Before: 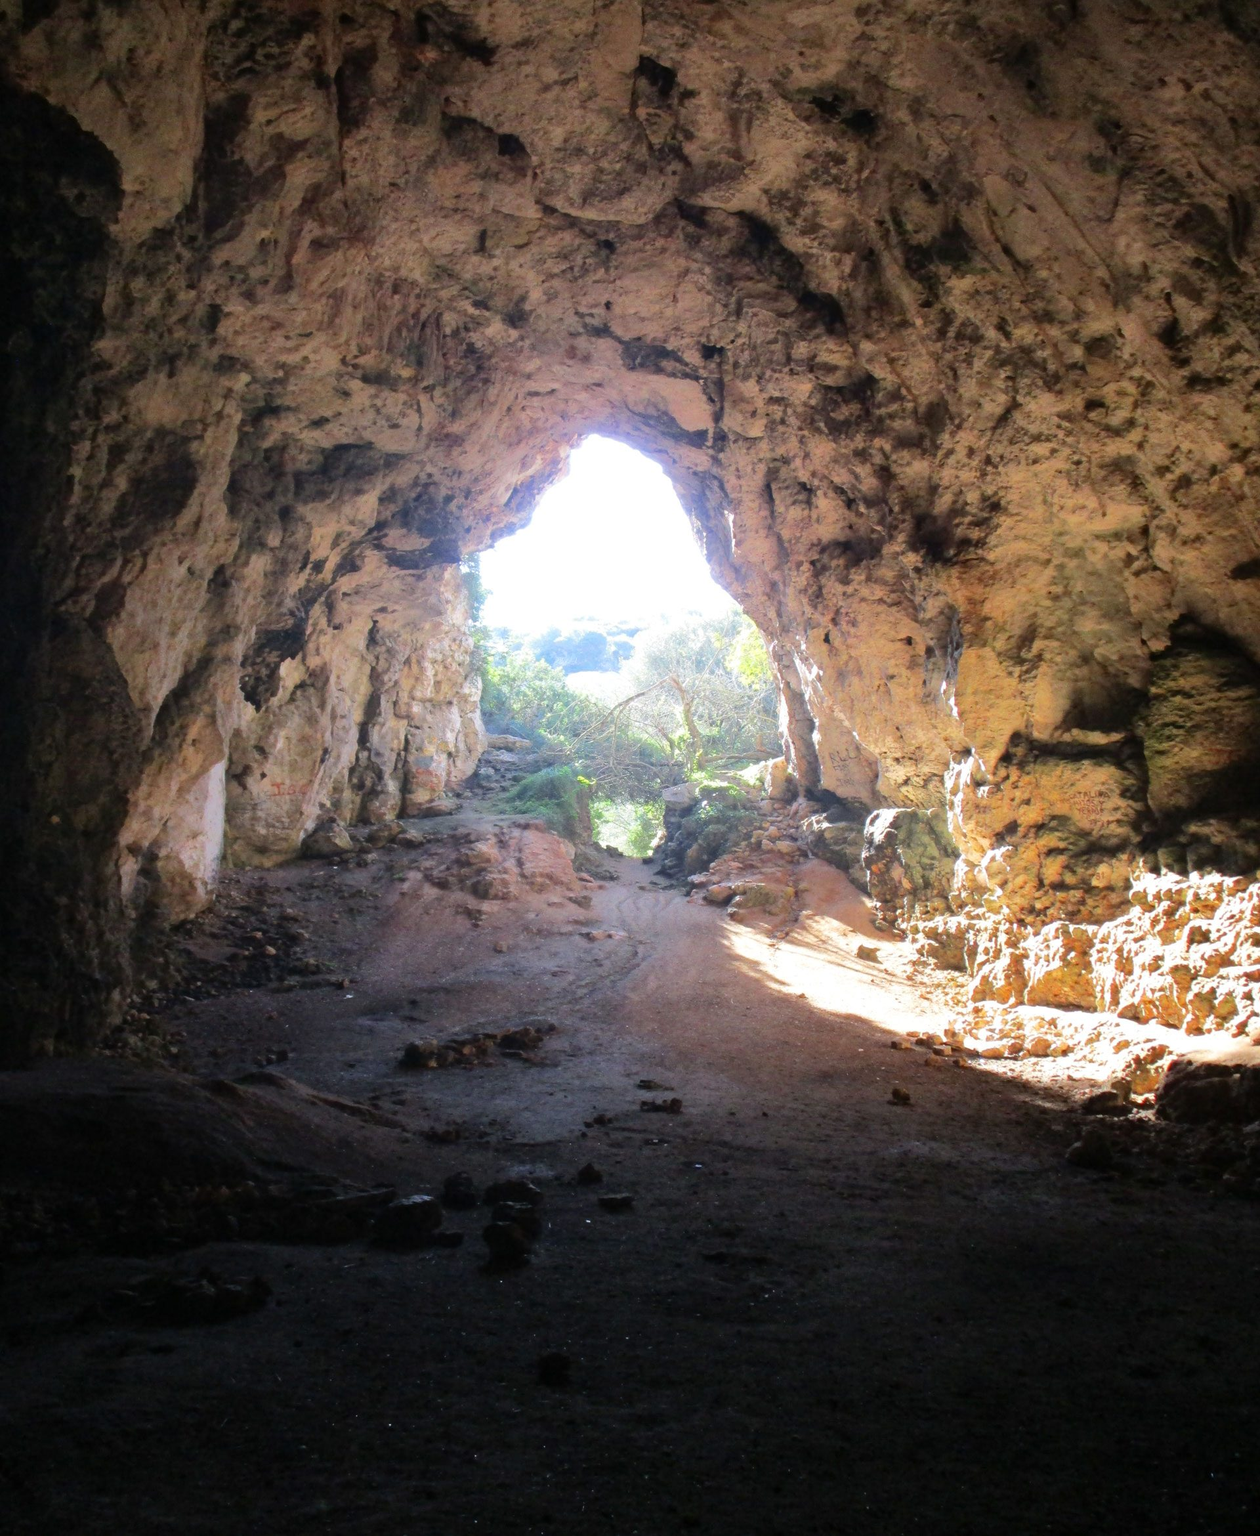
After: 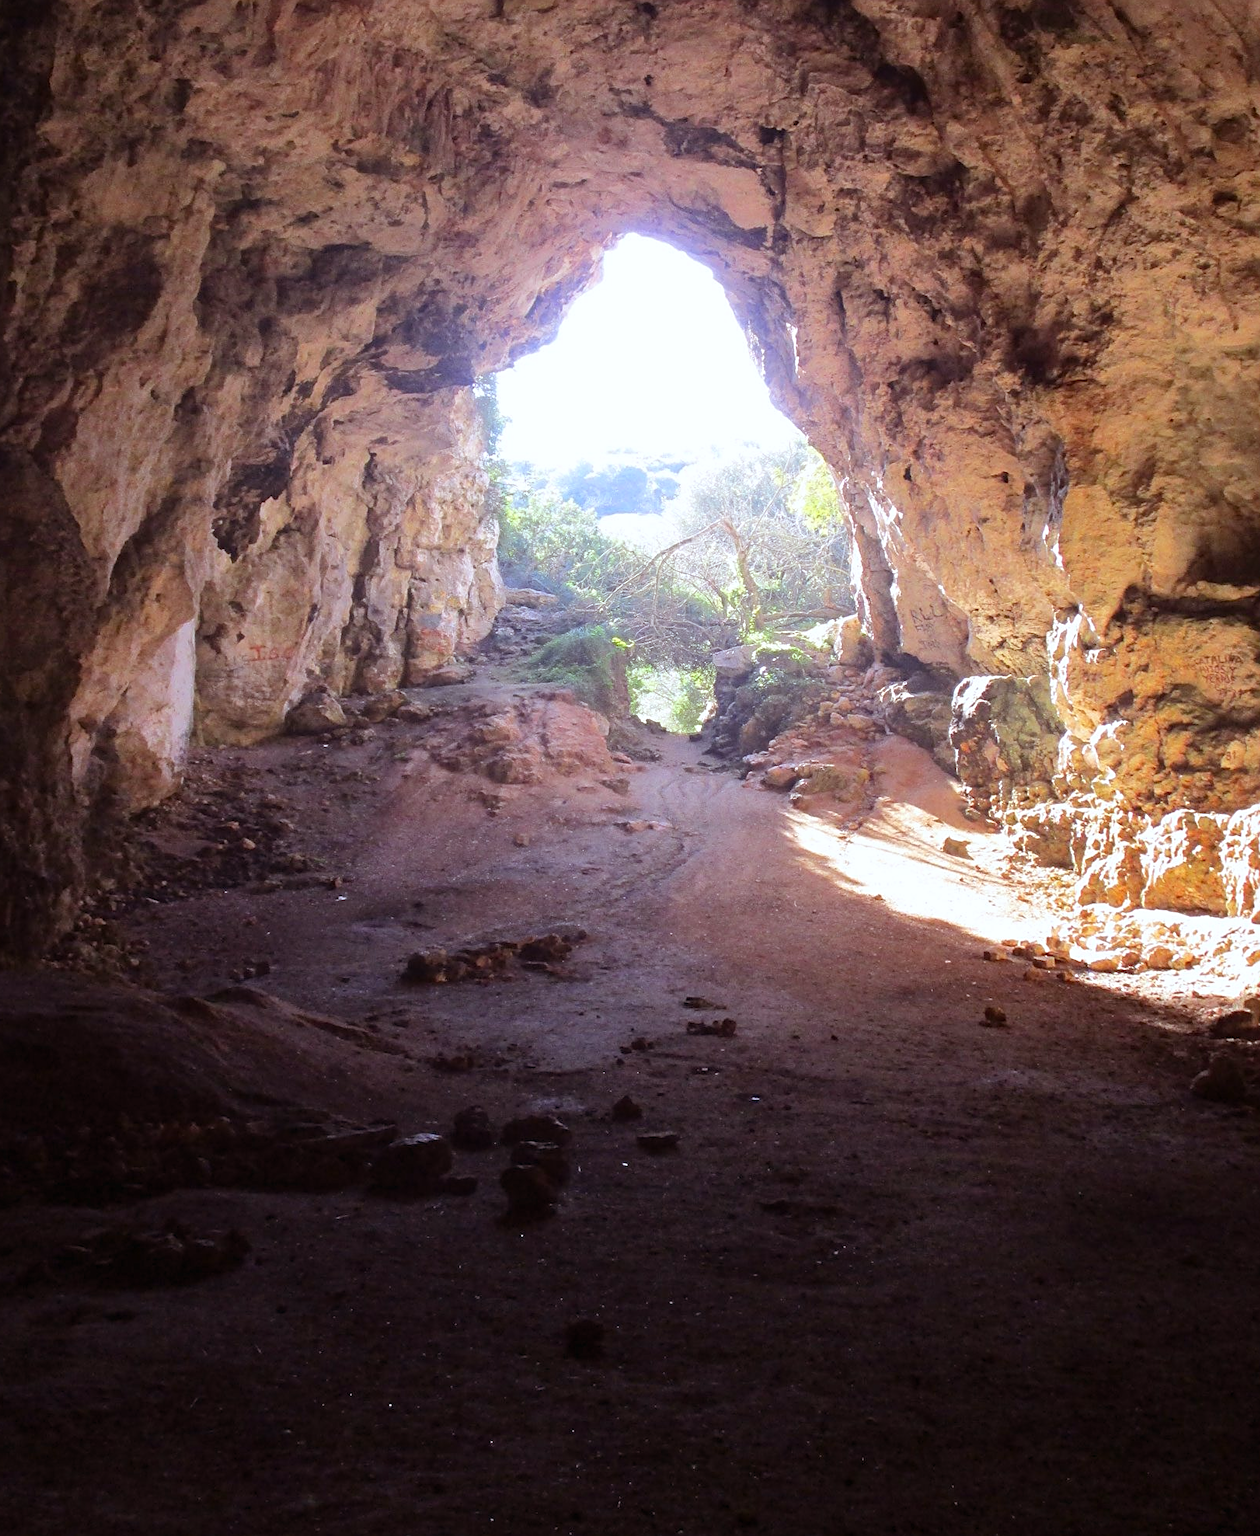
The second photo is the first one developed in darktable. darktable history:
crop and rotate: left 4.842%, top 15.51%, right 10.668%
rgb levels: mode RGB, independent channels, levels [[0, 0.474, 1], [0, 0.5, 1], [0, 0.5, 1]]
white balance: red 0.976, blue 1.04
sharpen: on, module defaults
